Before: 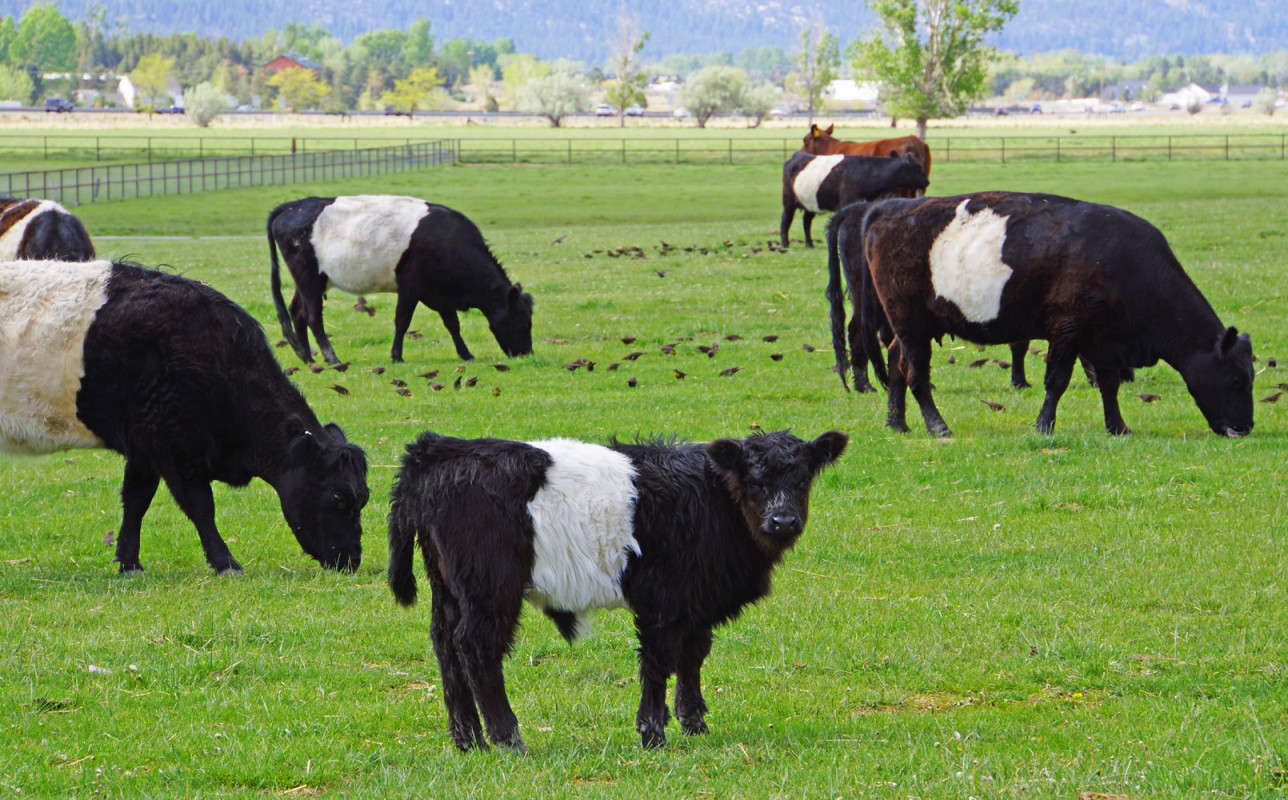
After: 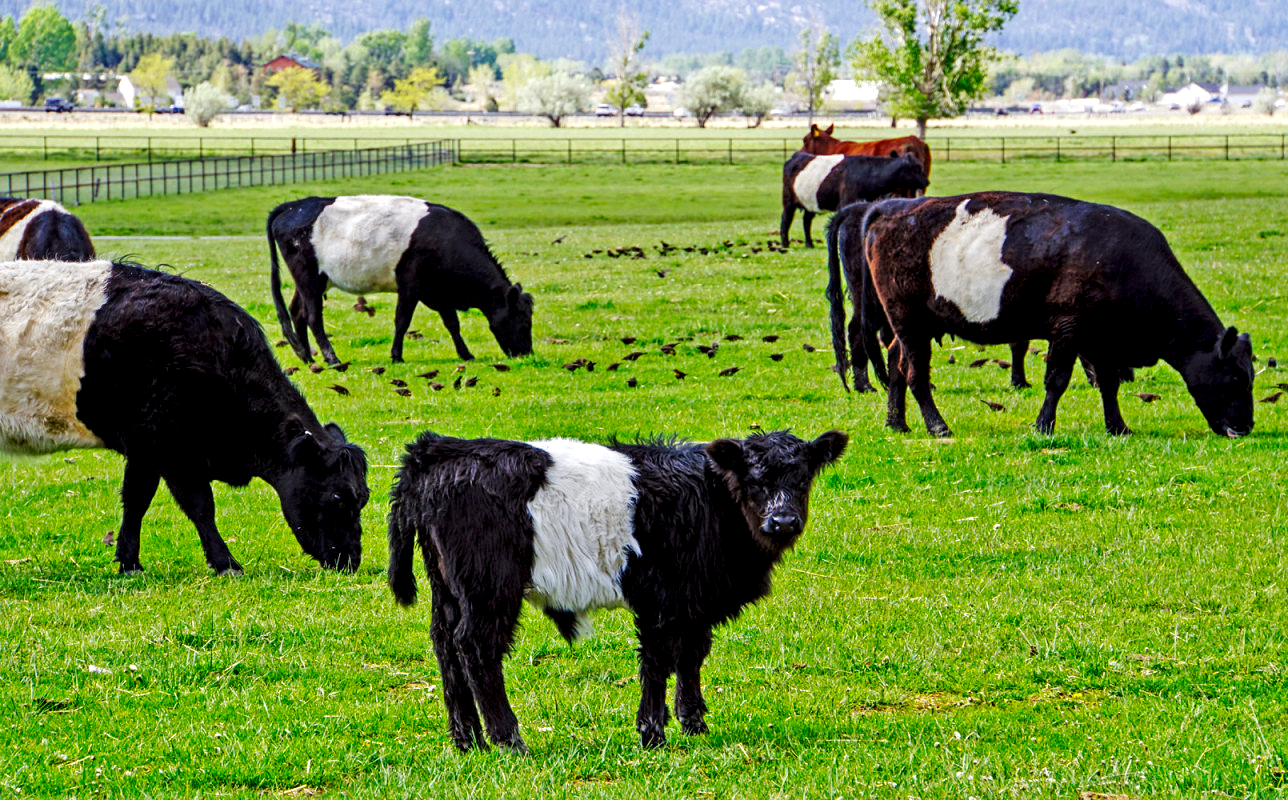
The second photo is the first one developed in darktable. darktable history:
local contrast: highlights 60%, shadows 60%, detail 160%
tone equalizer: -7 EV 0.141 EV, -6 EV 0.568 EV, -5 EV 1.18 EV, -4 EV 1.29 EV, -3 EV 1.16 EV, -2 EV 0.6 EV, -1 EV 0.157 EV
sharpen: amount 0.215
tone curve: curves: ch0 [(0, 0) (0.003, 0.003) (0.011, 0.009) (0.025, 0.018) (0.044, 0.028) (0.069, 0.038) (0.1, 0.049) (0.136, 0.062) (0.177, 0.089) (0.224, 0.123) (0.277, 0.165) (0.335, 0.223) (0.399, 0.293) (0.468, 0.385) (0.543, 0.497) (0.623, 0.613) (0.709, 0.716) (0.801, 0.802) (0.898, 0.887) (1, 1)], preserve colors none
